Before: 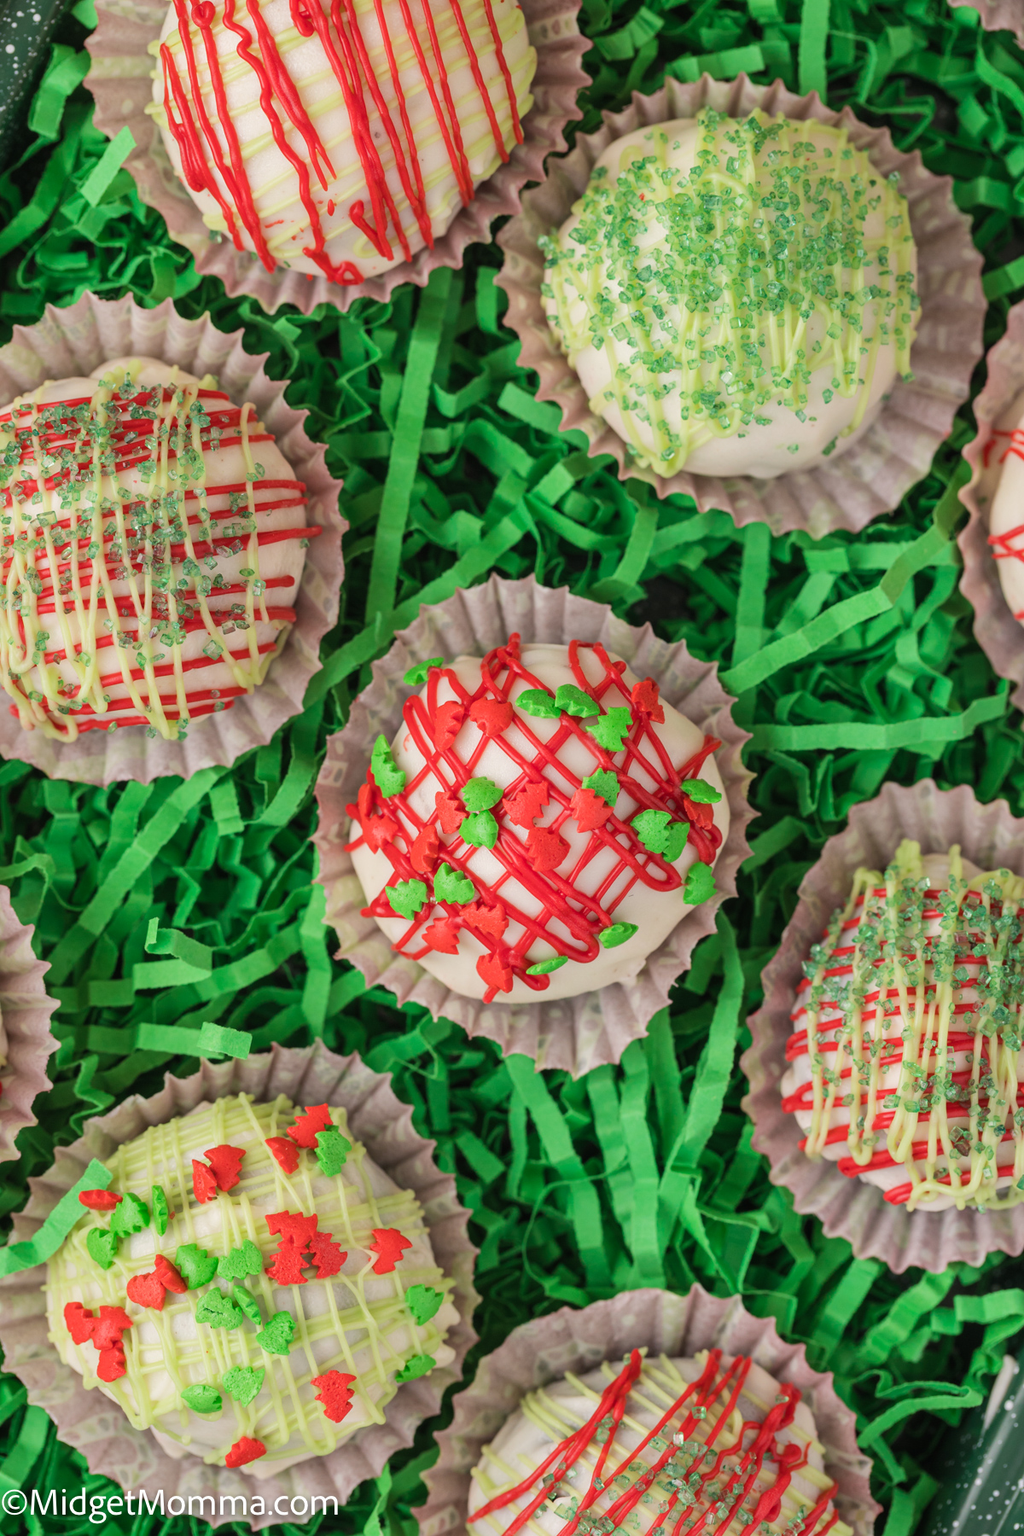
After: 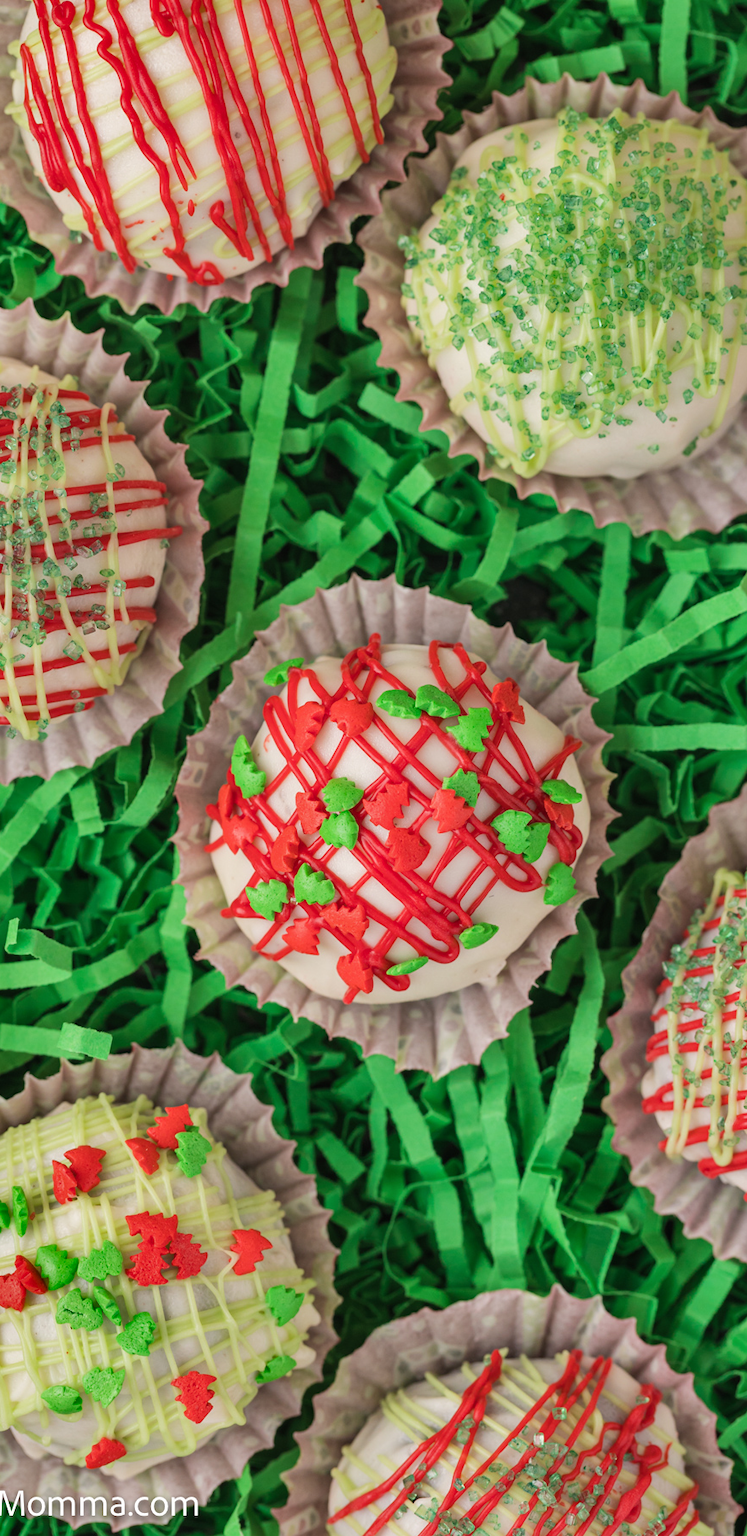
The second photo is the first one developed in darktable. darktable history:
crop: left 13.737%, right 13.294%
shadows and highlights: shadows 61.08, highlights -60.52, soften with gaussian
